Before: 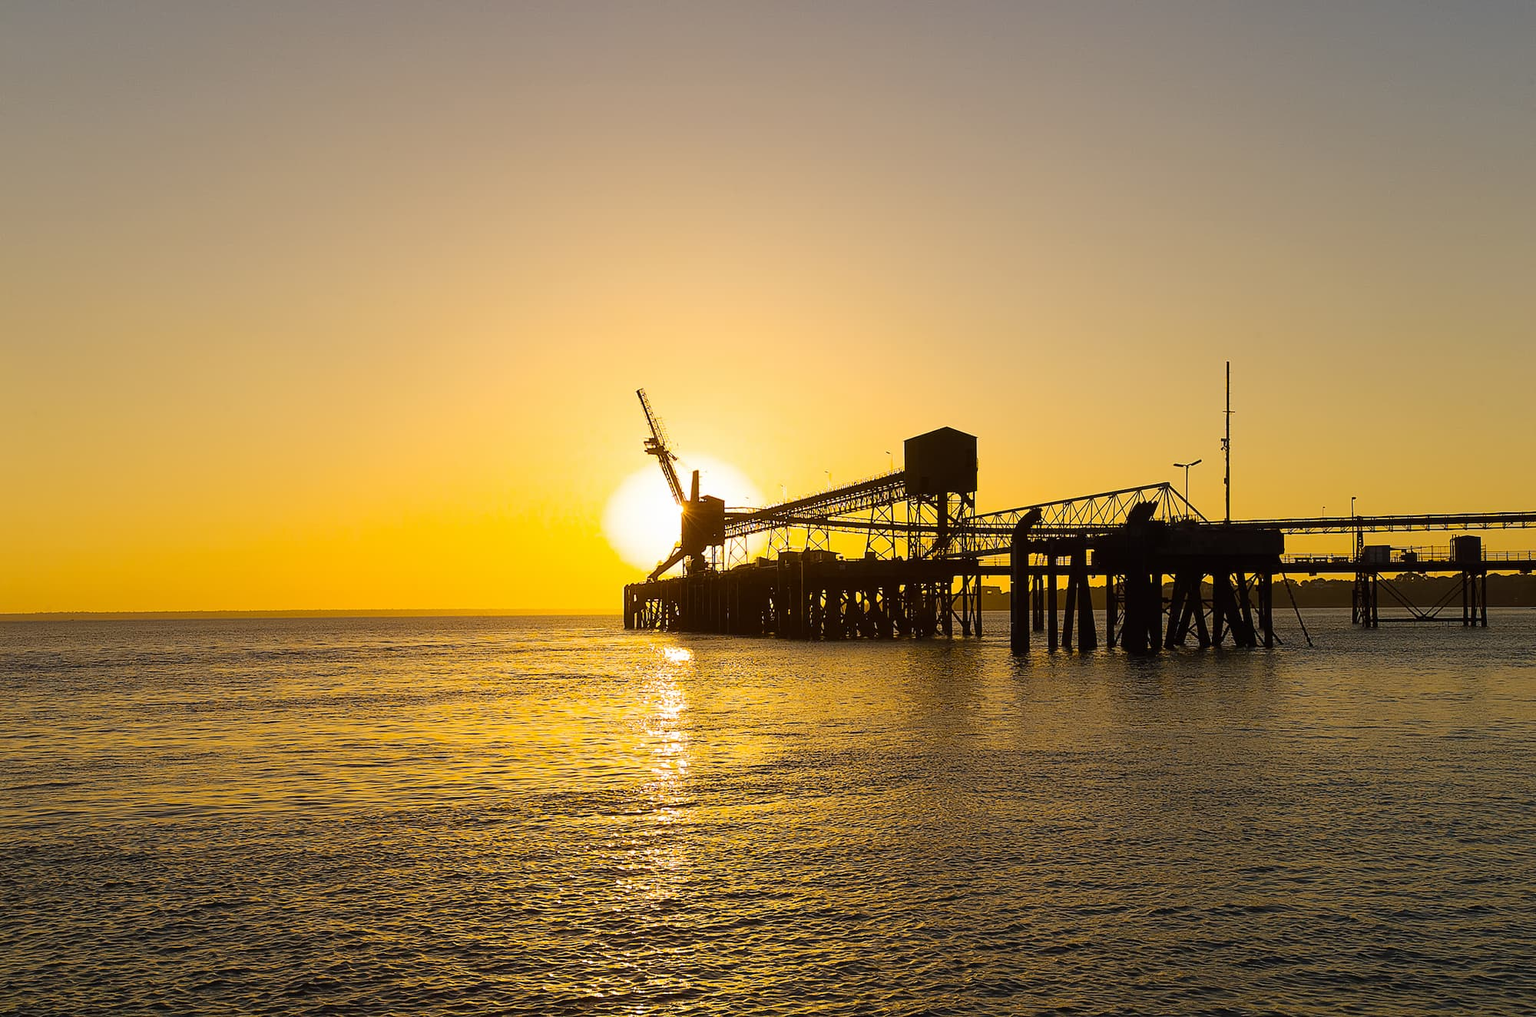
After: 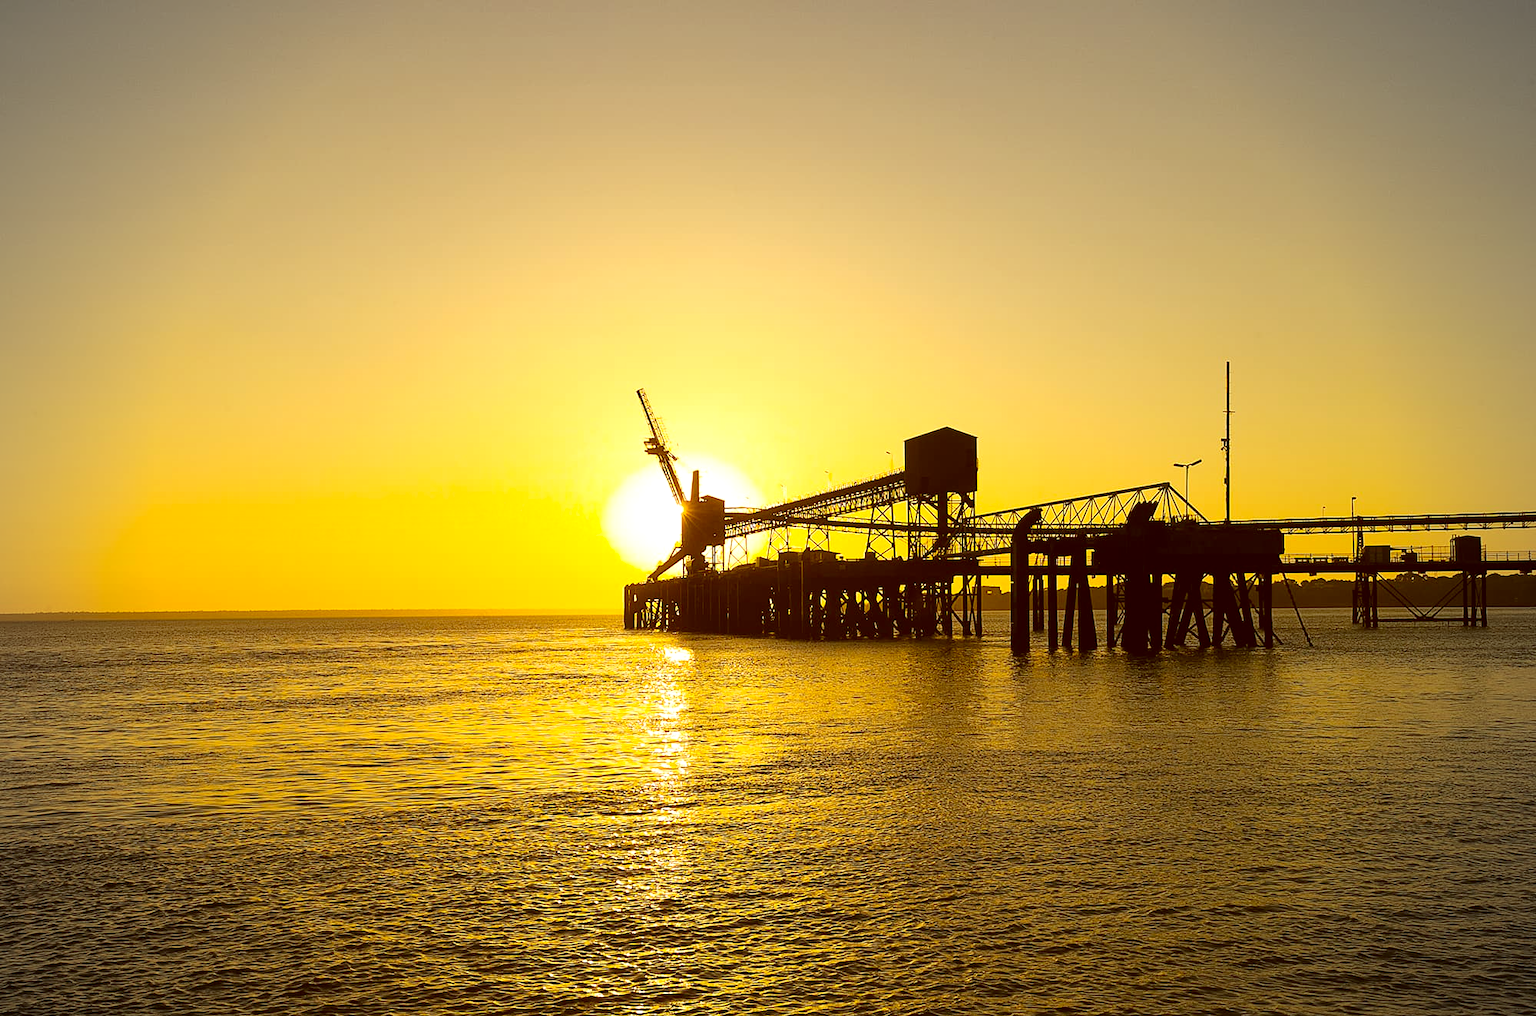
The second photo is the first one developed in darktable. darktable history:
exposure: exposure 0.375 EV, compensate highlight preservation false
vignetting: on, module defaults
color correction: highlights a* -5.3, highlights b* 9.8, shadows a* 9.8, shadows b* 24.26
